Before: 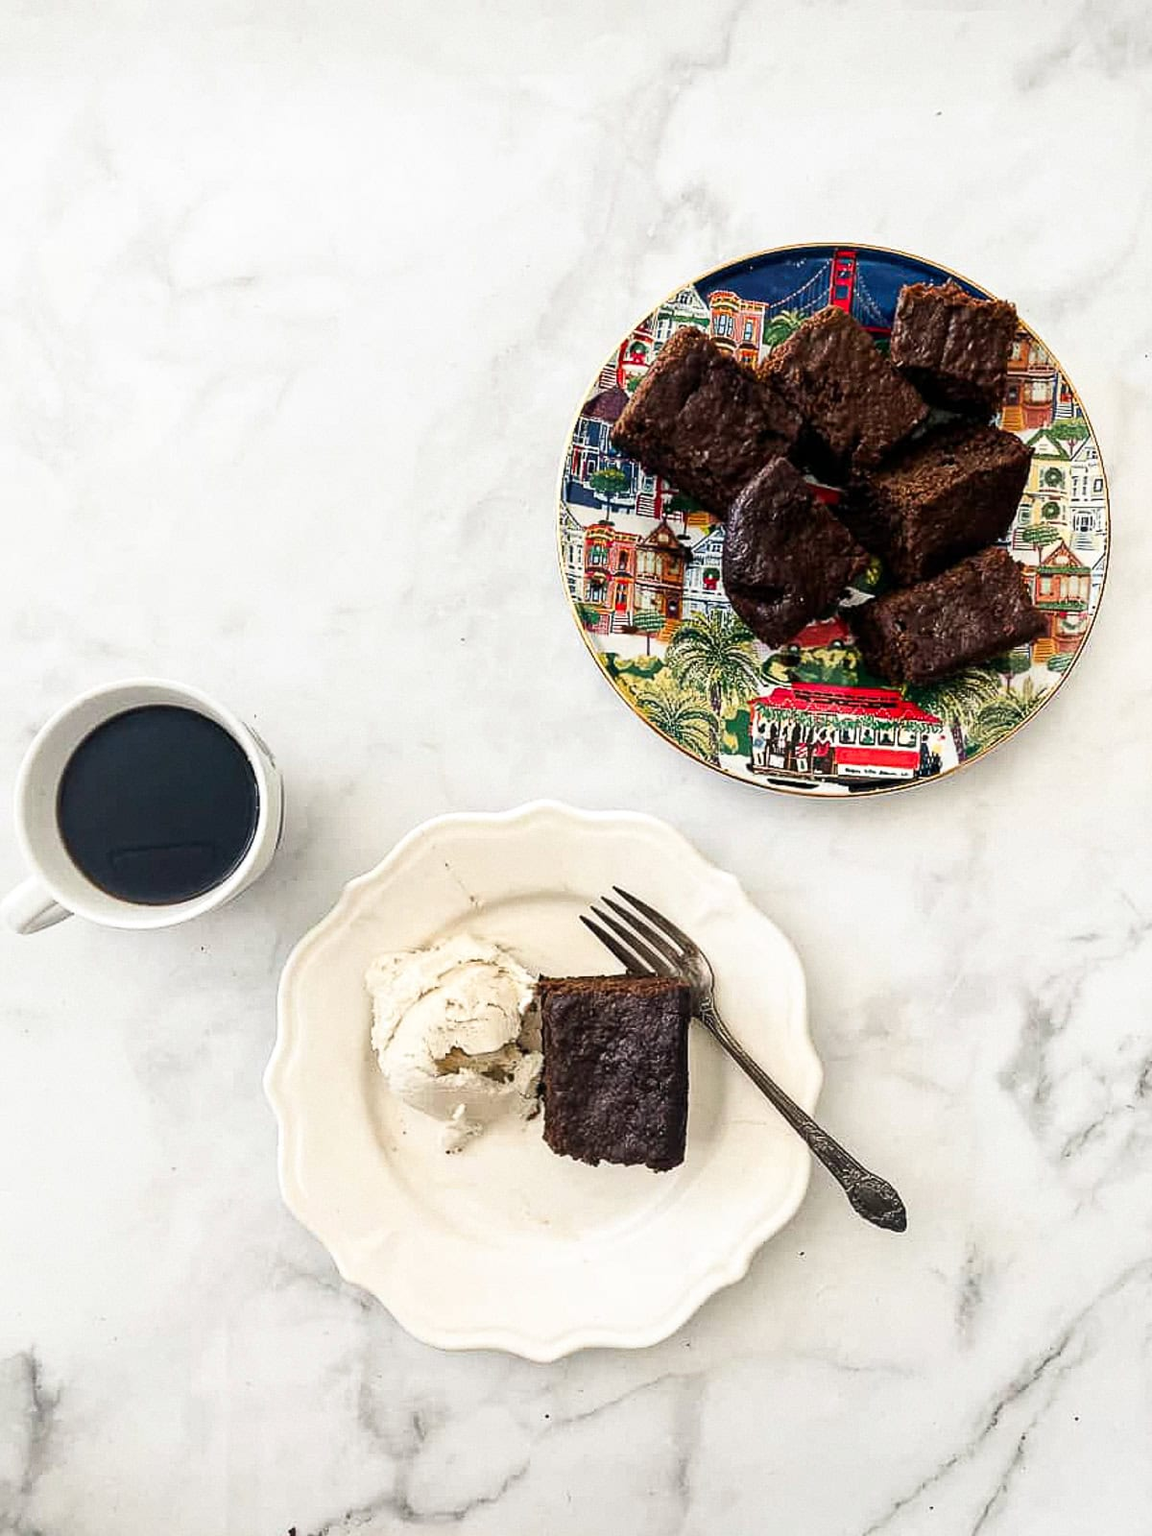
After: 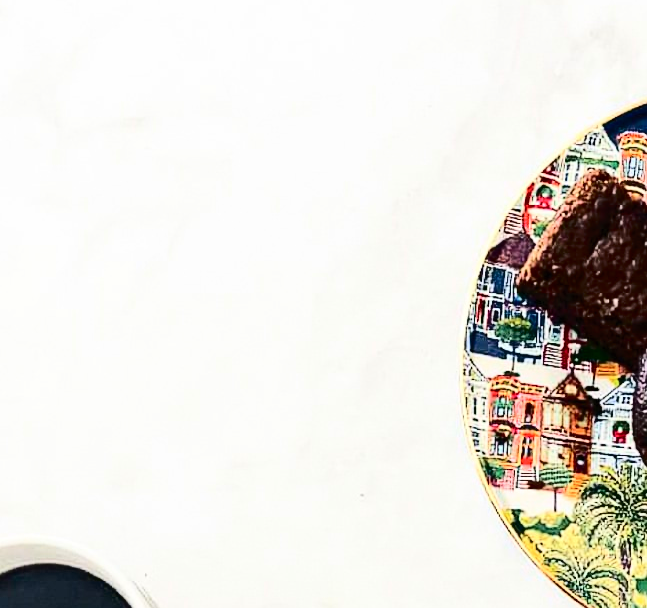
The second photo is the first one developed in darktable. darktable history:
tone curve: curves: ch0 [(0, 0) (0.003, 0.003) (0.011, 0.009) (0.025, 0.018) (0.044, 0.027) (0.069, 0.034) (0.1, 0.043) (0.136, 0.056) (0.177, 0.084) (0.224, 0.138) (0.277, 0.203) (0.335, 0.329) (0.399, 0.451) (0.468, 0.572) (0.543, 0.671) (0.623, 0.754) (0.709, 0.821) (0.801, 0.88) (0.898, 0.938) (1, 1)], color space Lab, independent channels, preserve colors none
crop: left 10.029%, top 10.715%, right 35.999%, bottom 51.259%
contrast brightness saturation: contrast 0.199, brightness 0.163, saturation 0.227
